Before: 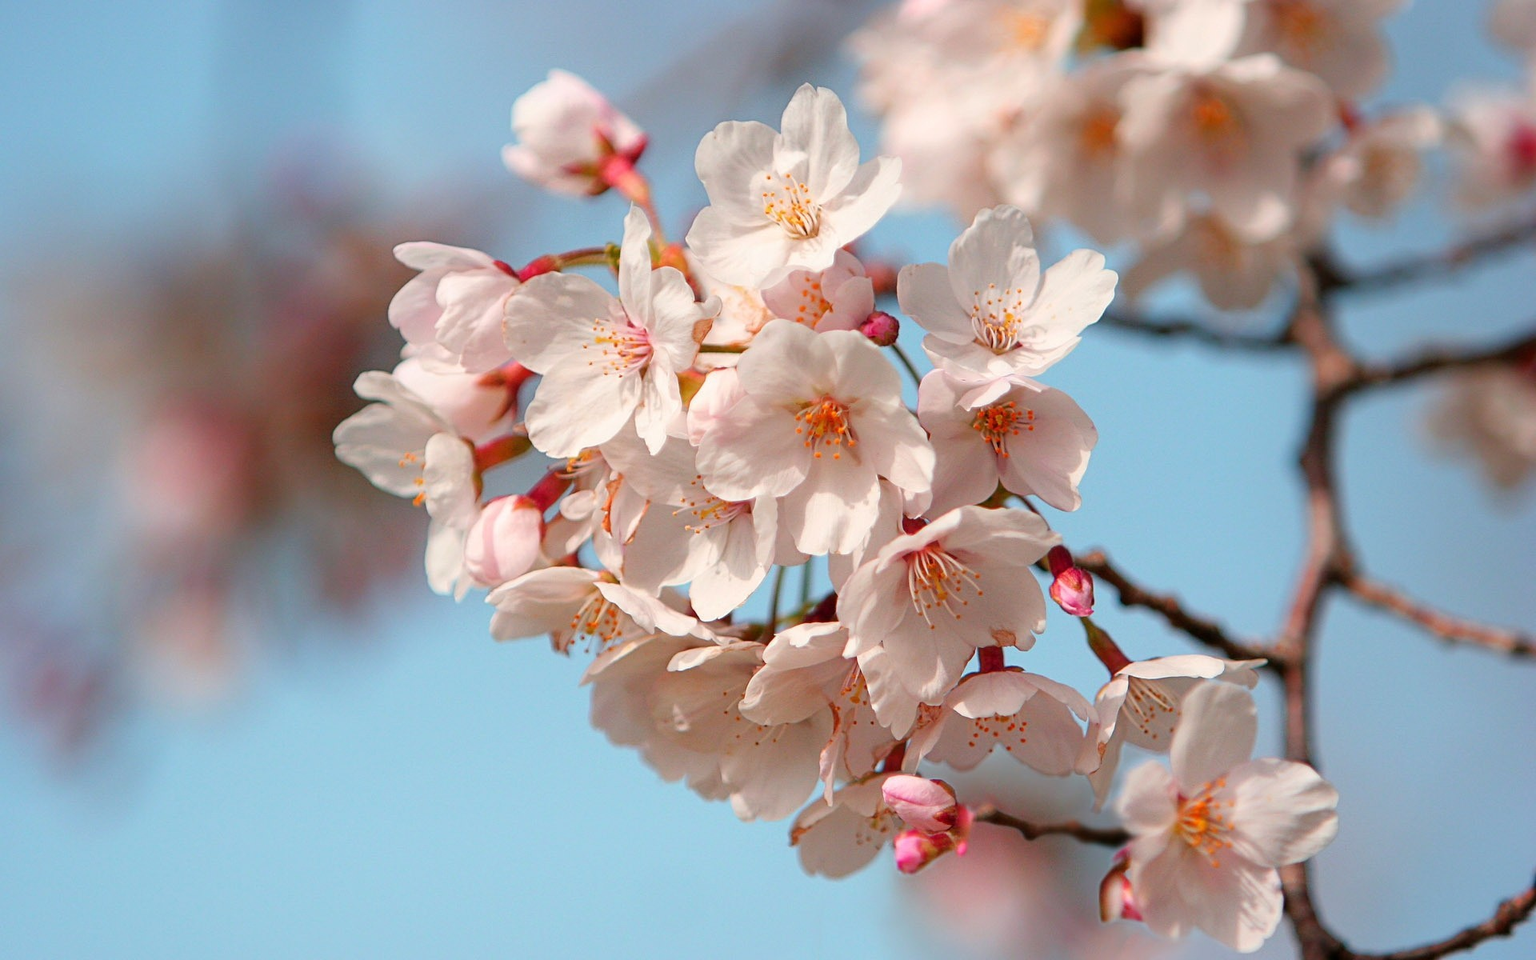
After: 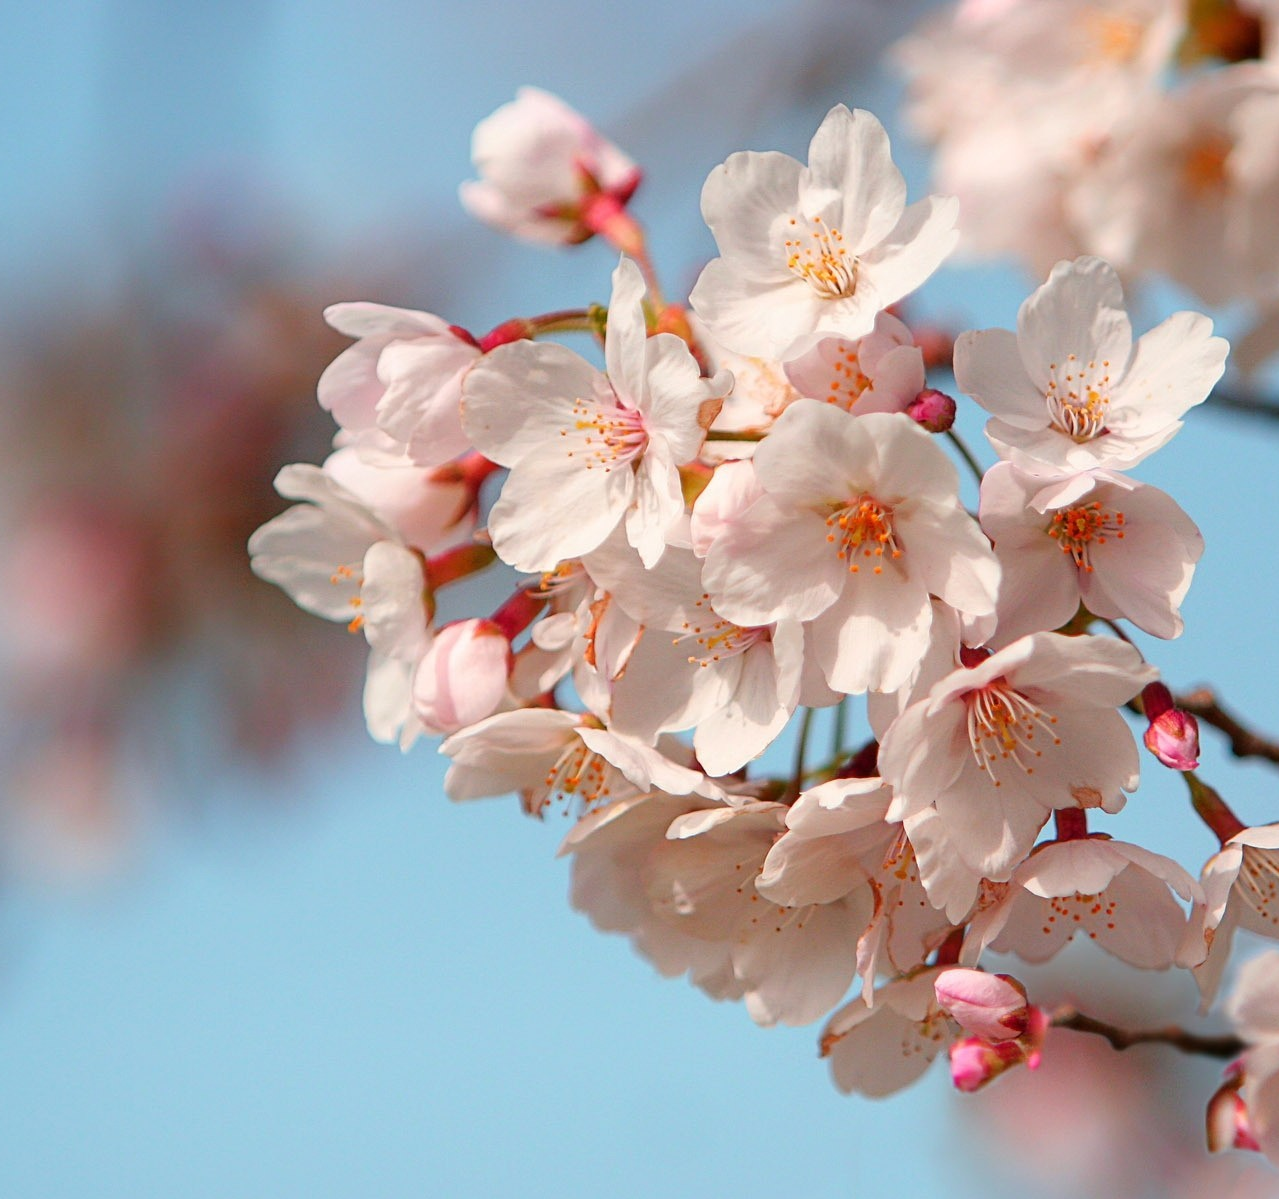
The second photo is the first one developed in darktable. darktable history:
crop and rotate: left 8.786%, right 24.548%
rgb levels: preserve colors max RGB
